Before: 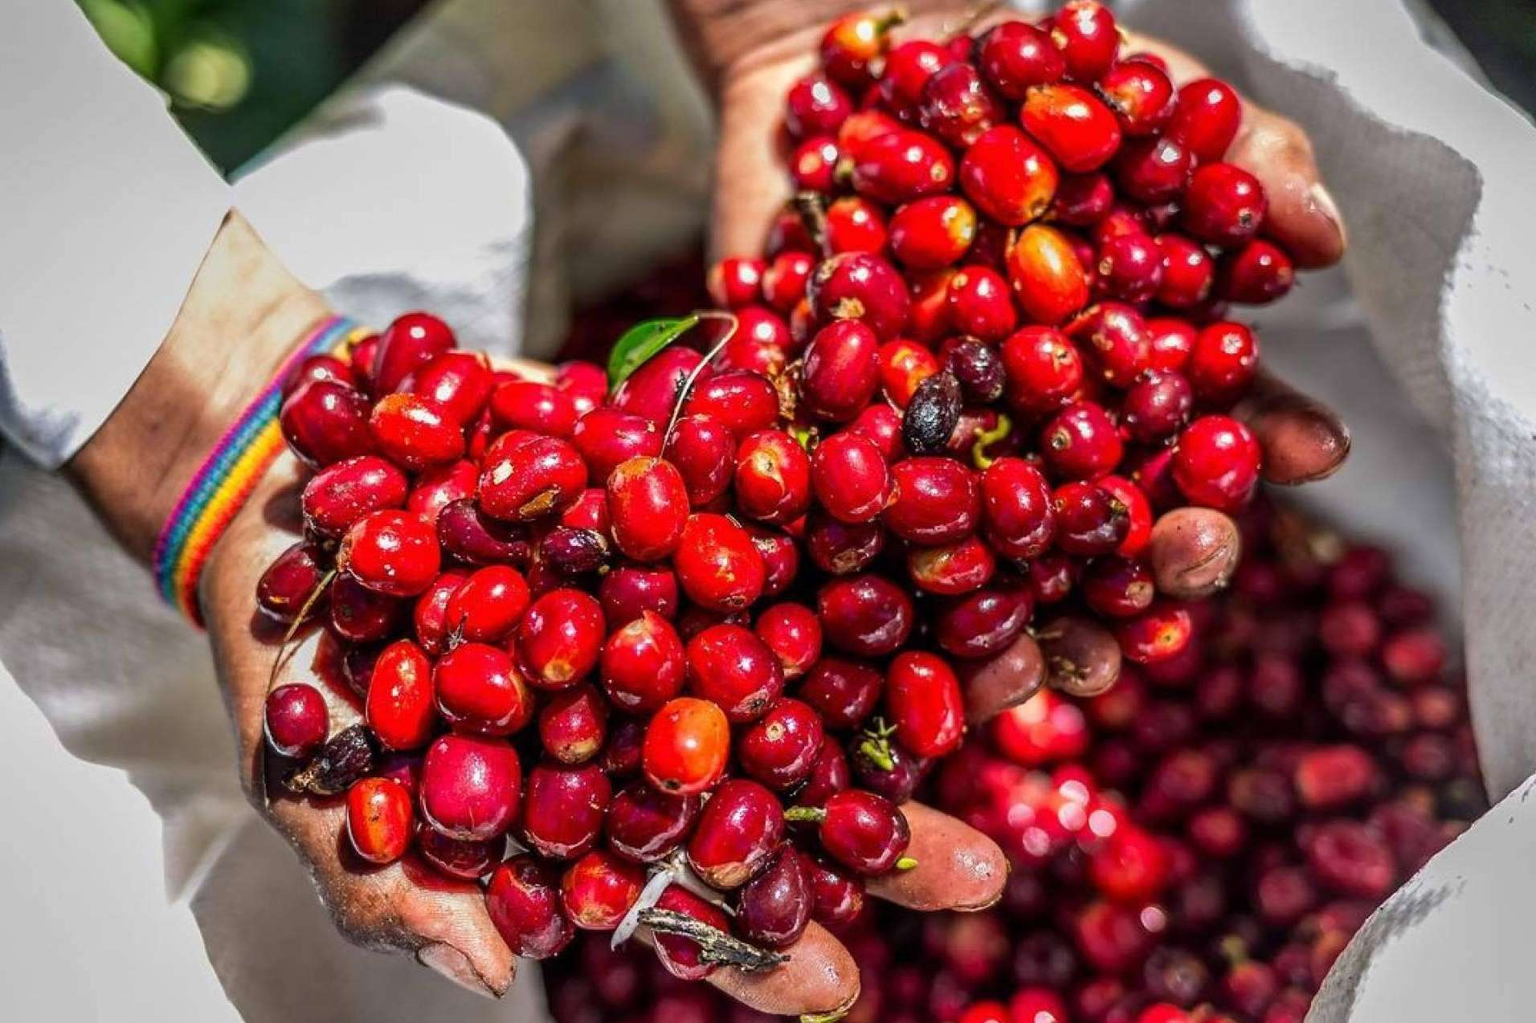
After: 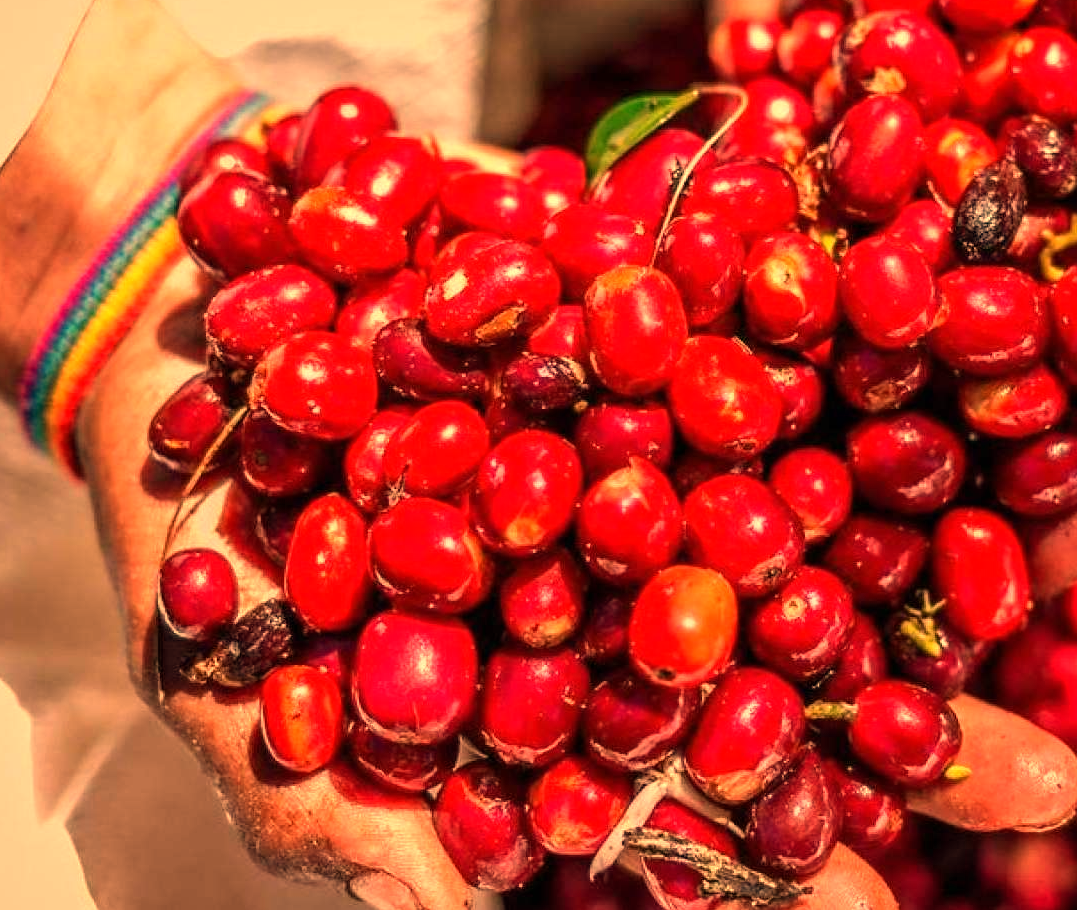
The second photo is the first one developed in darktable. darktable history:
white balance: red 1.467, blue 0.684
crop: left 8.966%, top 23.852%, right 34.699%, bottom 4.703%
